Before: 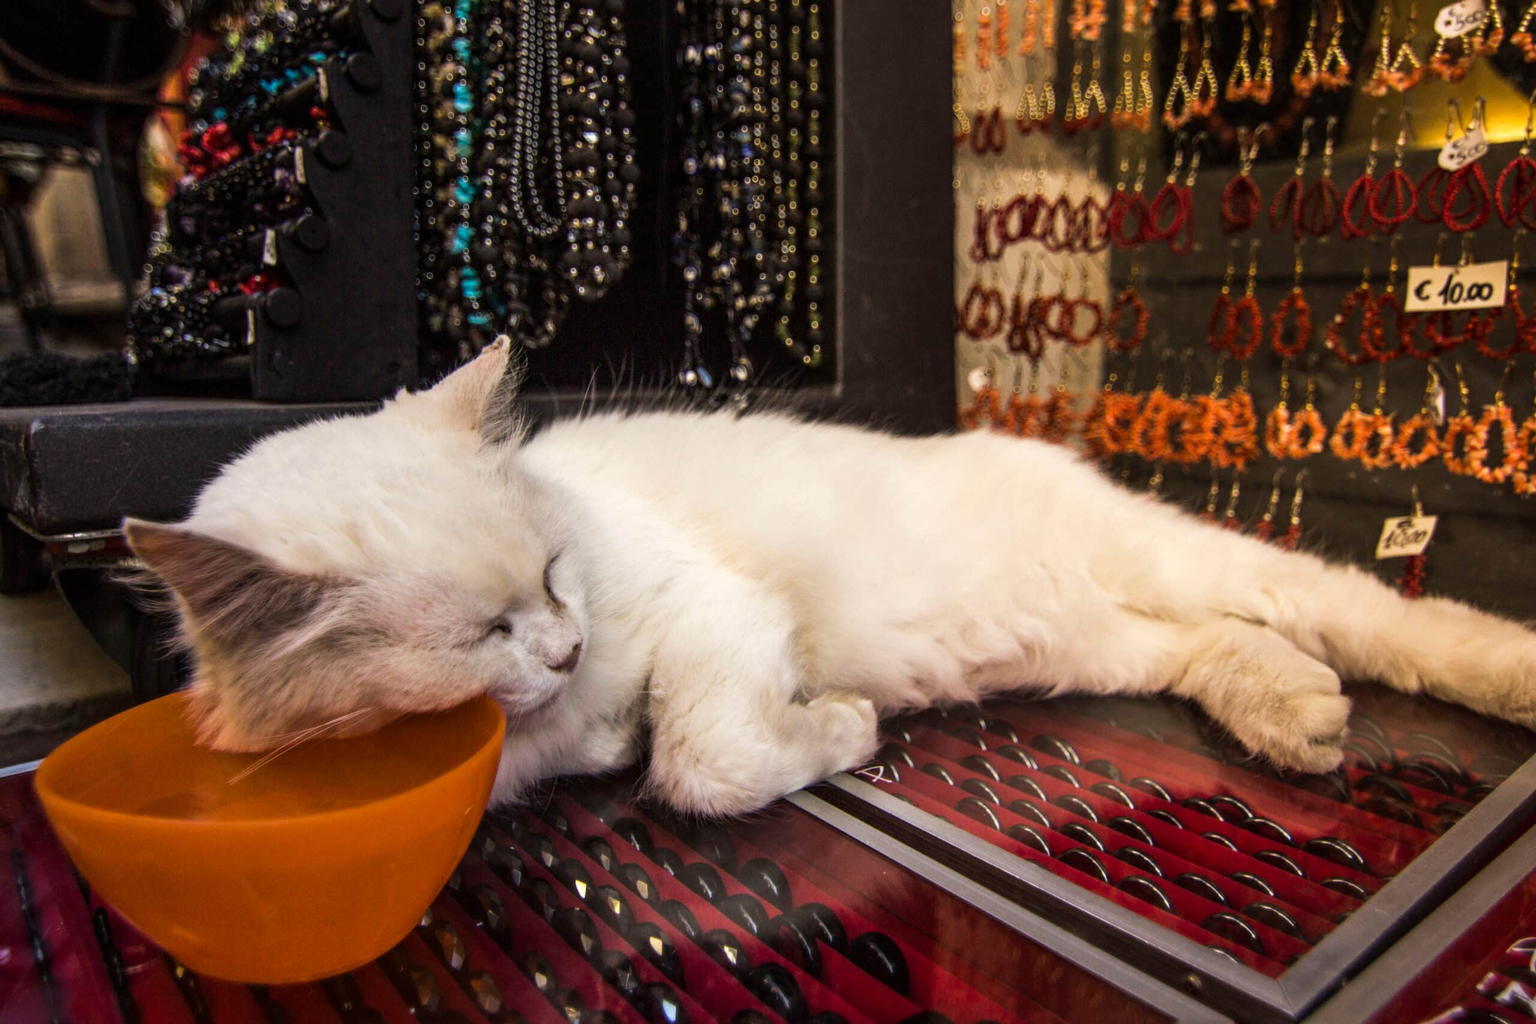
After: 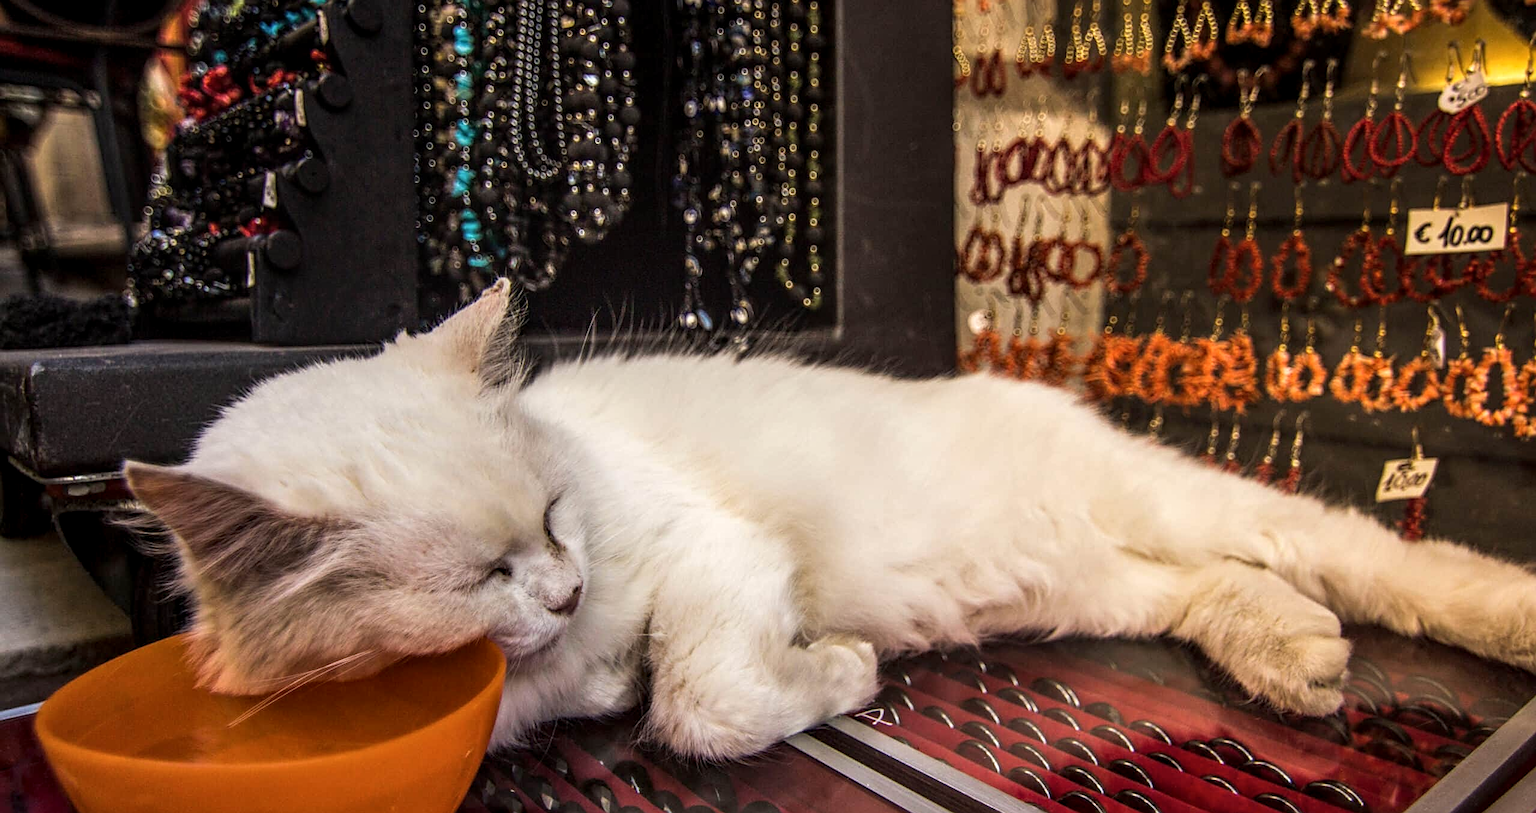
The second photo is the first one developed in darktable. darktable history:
local contrast: detail 130%
crop and rotate: top 5.667%, bottom 14.937%
sharpen: on, module defaults
